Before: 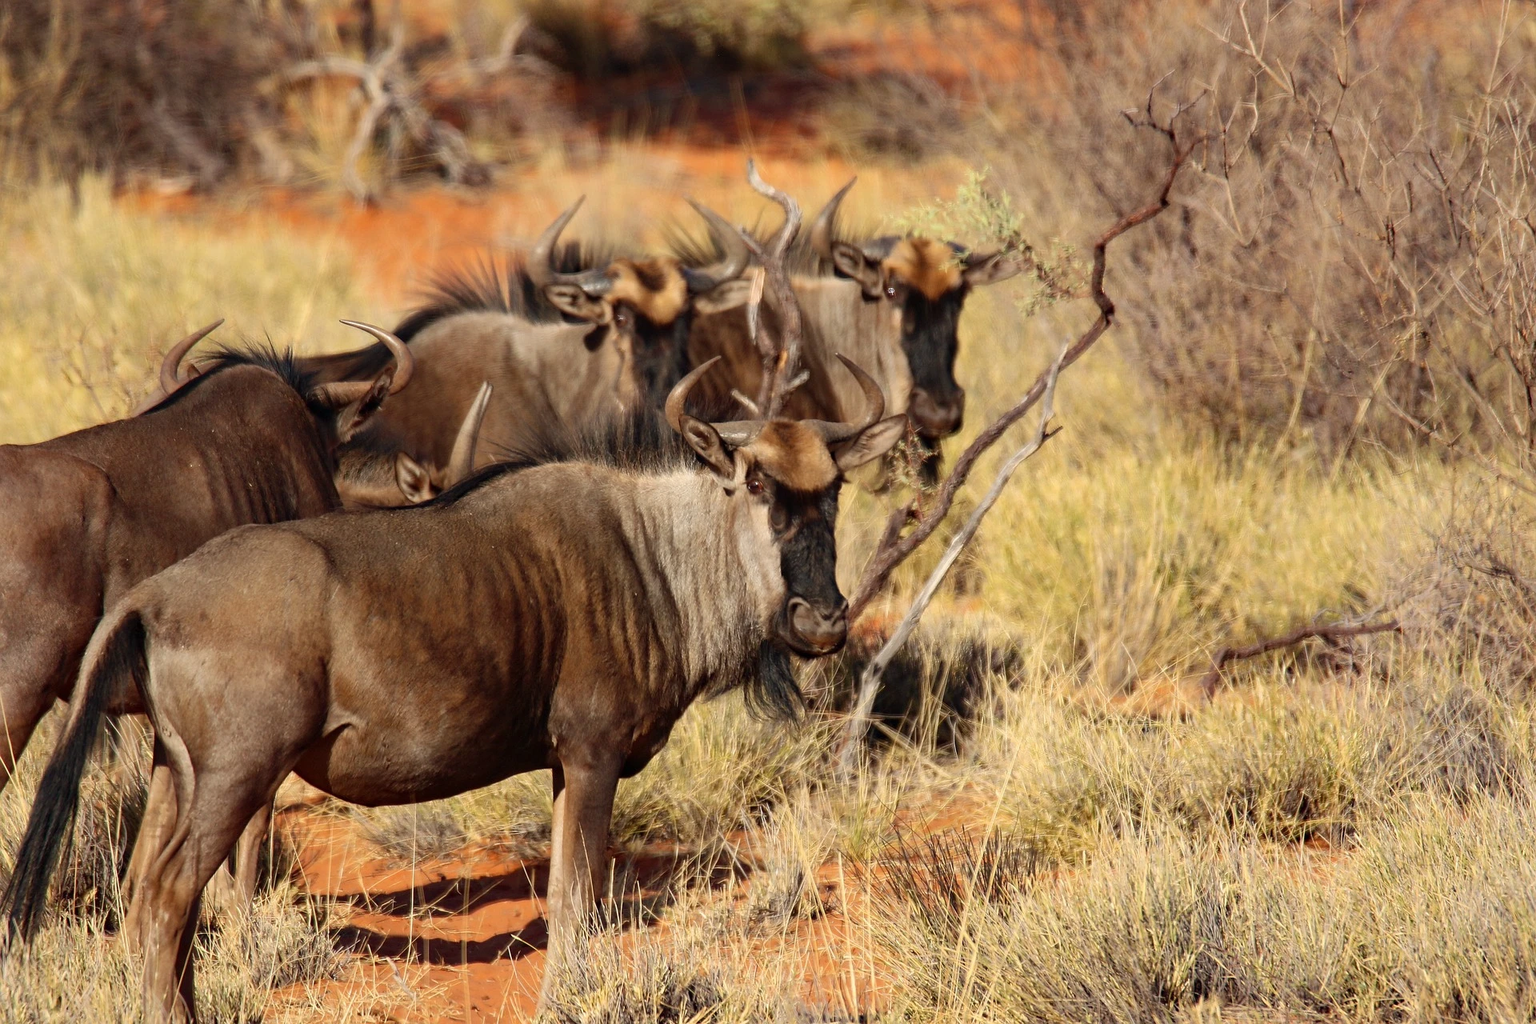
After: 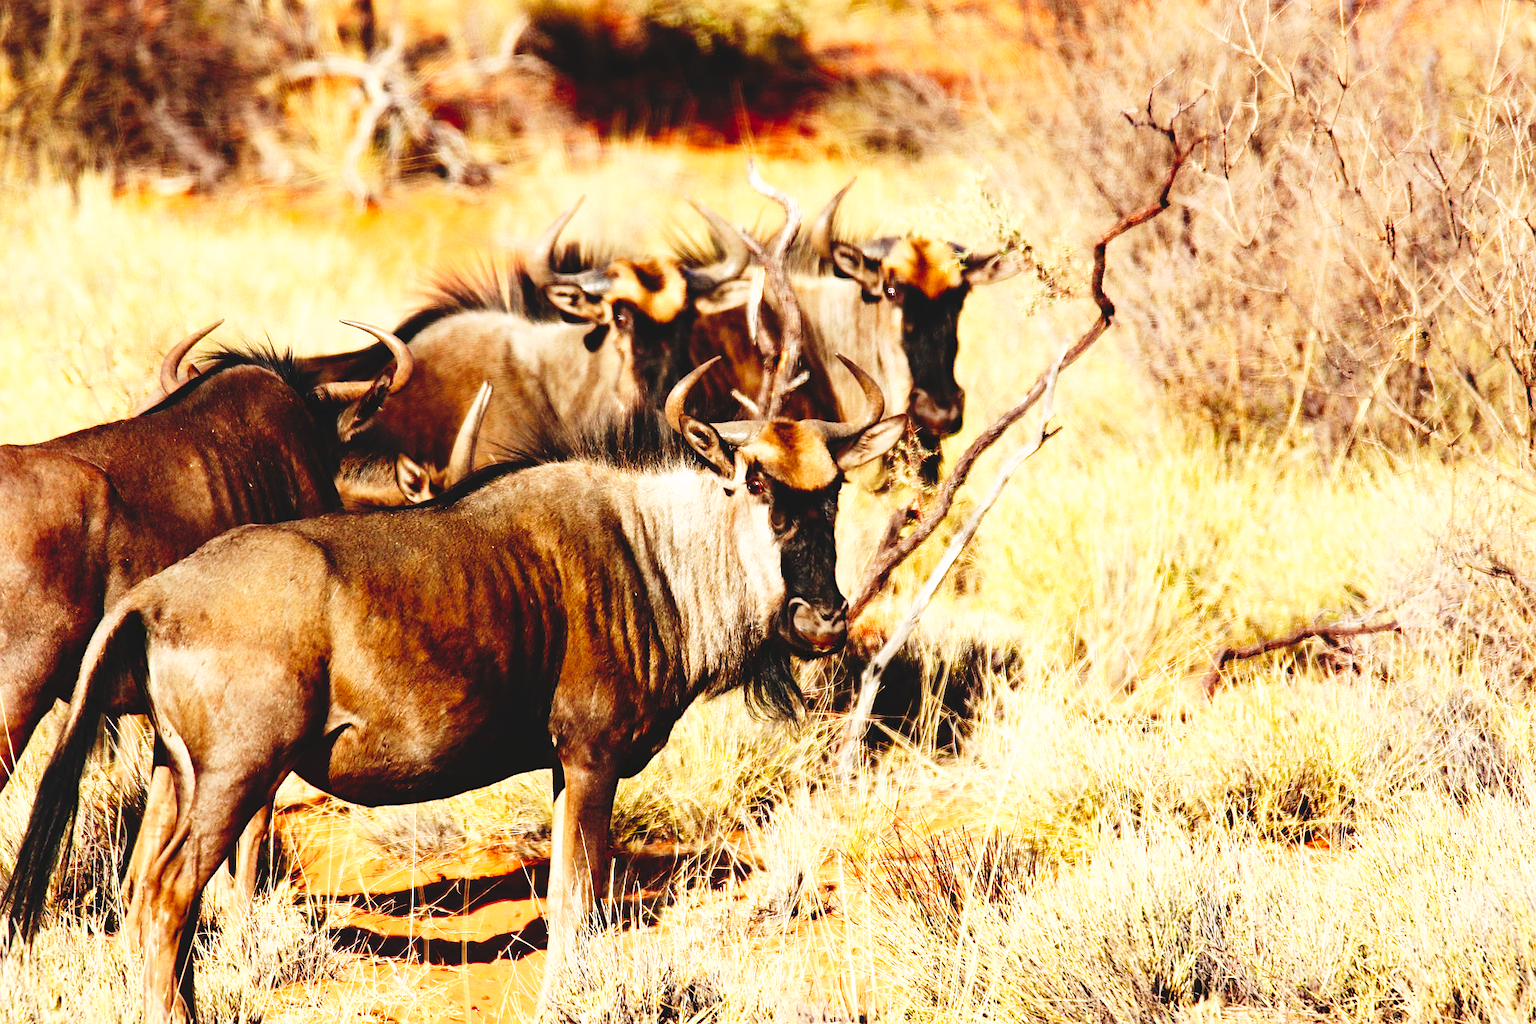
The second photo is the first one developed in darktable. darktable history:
base curve: curves: ch0 [(0, 0) (0.028, 0.03) (0.121, 0.232) (0.46, 0.748) (0.859, 0.968) (1, 1)], preserve colors none
tone curve: curves: ch0 [(0, 0) (0.003, 0.082) (0.011, 0.082) (0.025, 0.088) (0.044, 0.088) (0.069, 0.093) (0.1, 0.101) (0.136, 0.109) (0.177, 0.129) (0.224, 0.155) (0.277, 0.214) (0.335, 0.289) (0.399, 0.378) (0.468, 0.476) (0.543, 0.589) (0.623, 0.713) (0.709, 0.826) (0.801, 0.908) (0.898, 0.98) (1, 1)], preserve colors none
shadows and highlights: shadows 30.86, highlights 0, soften with gaussian
